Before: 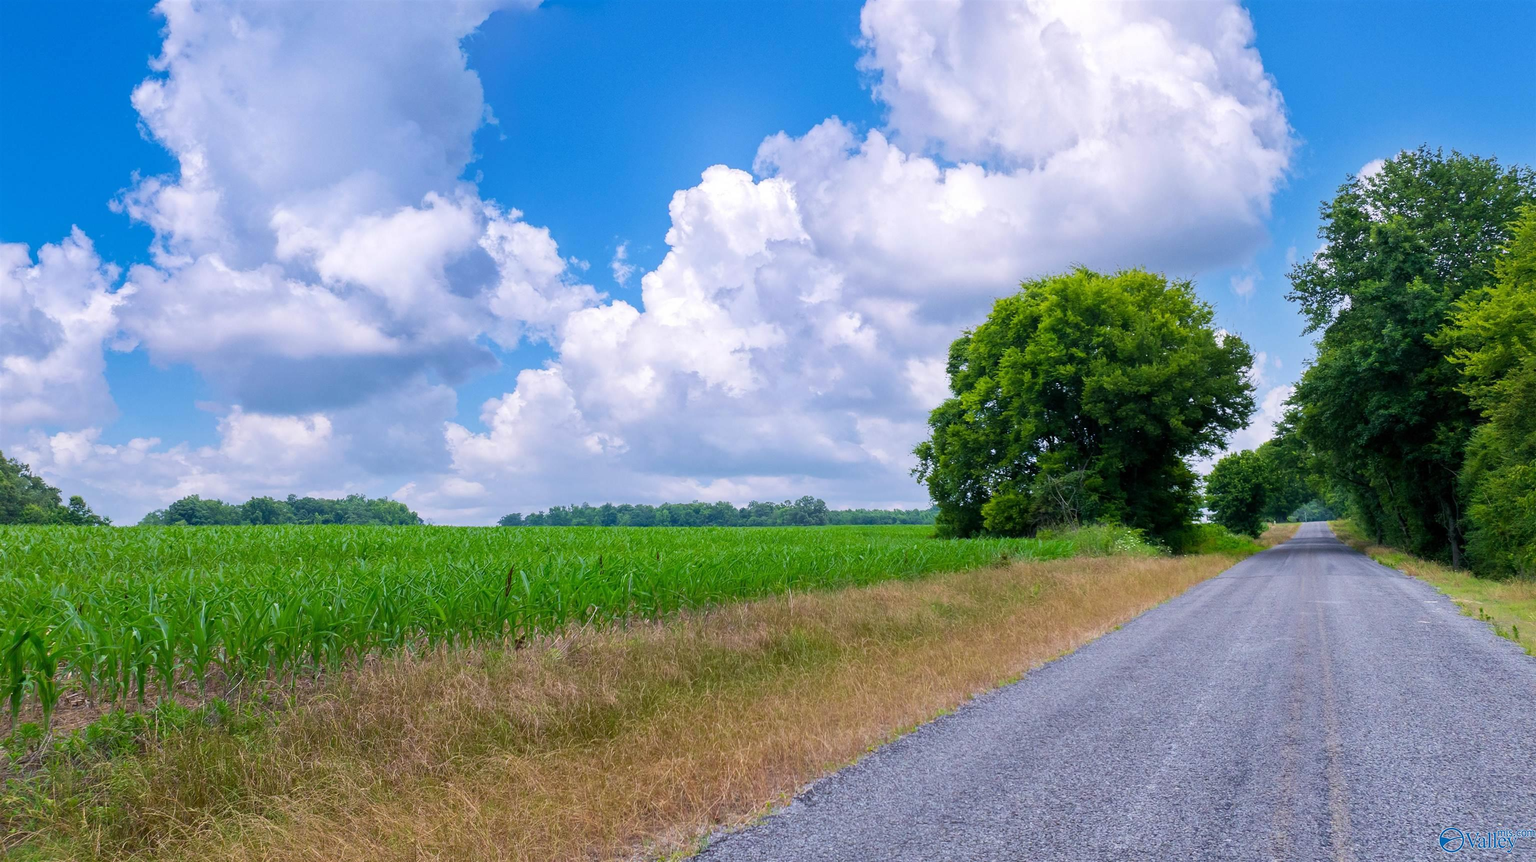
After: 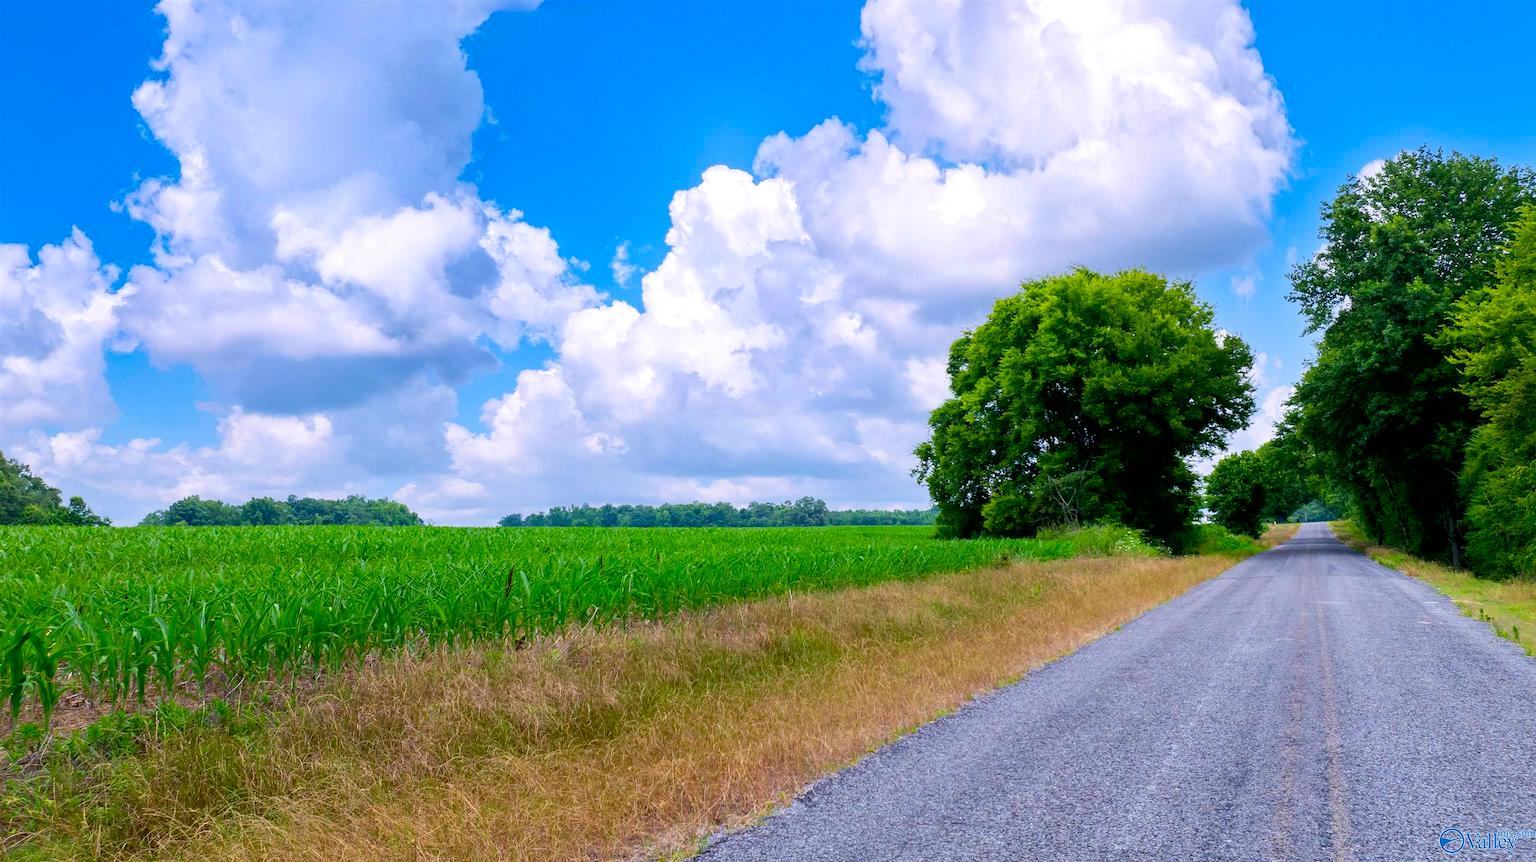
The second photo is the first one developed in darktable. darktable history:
contrast brightness saturation: contrast 0.08, saturation 0.2
exposure: black level correction 0.009, exposure 0.119 EV, compensate highlight preservation false
